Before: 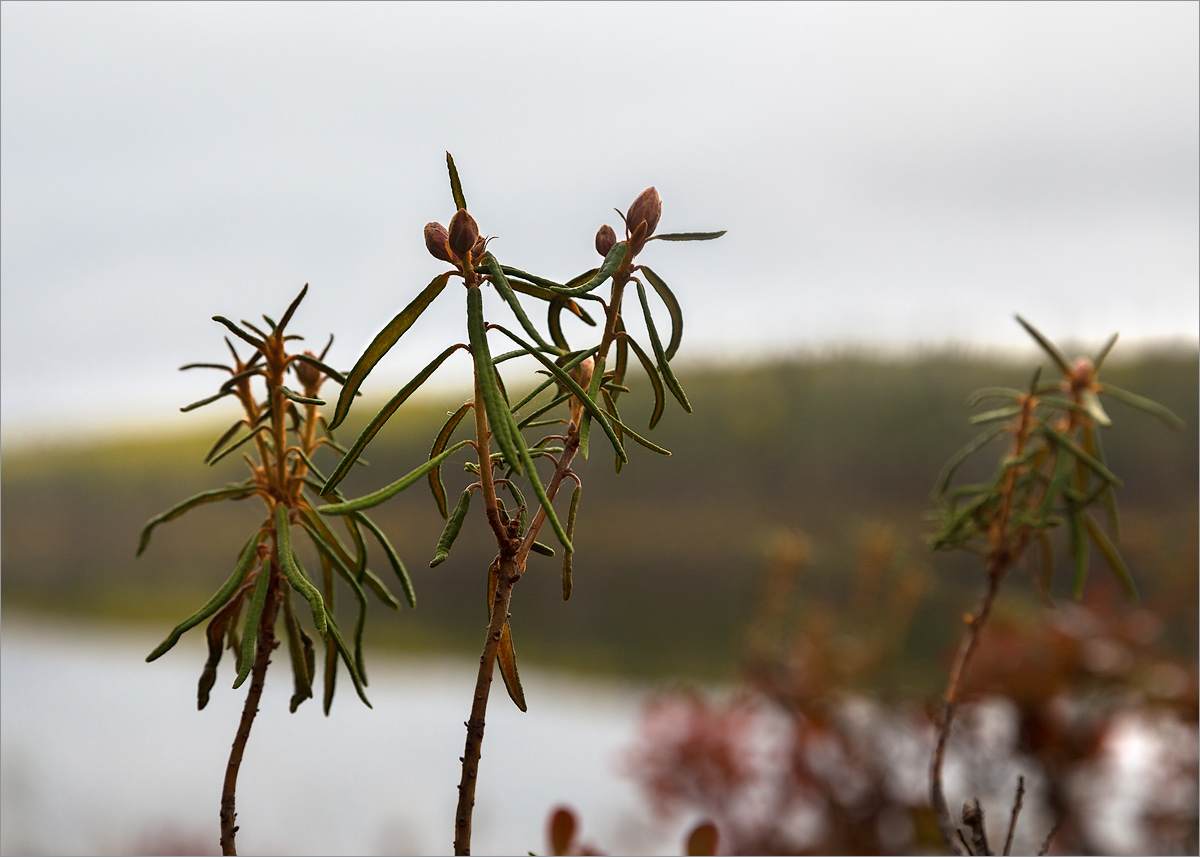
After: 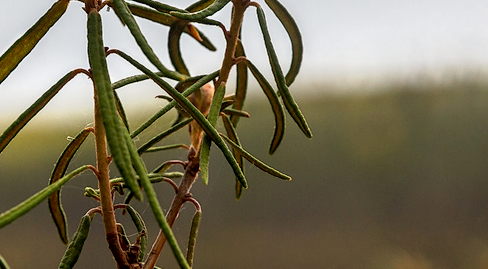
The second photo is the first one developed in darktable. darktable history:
exposure: black level correction 0.005, exposure 0.003 EV, compensate highlight preservation false
crop: left 31.743%, top 32.138%, right 27.576%, bottom 36.384%
local contrast: on, module defaults
